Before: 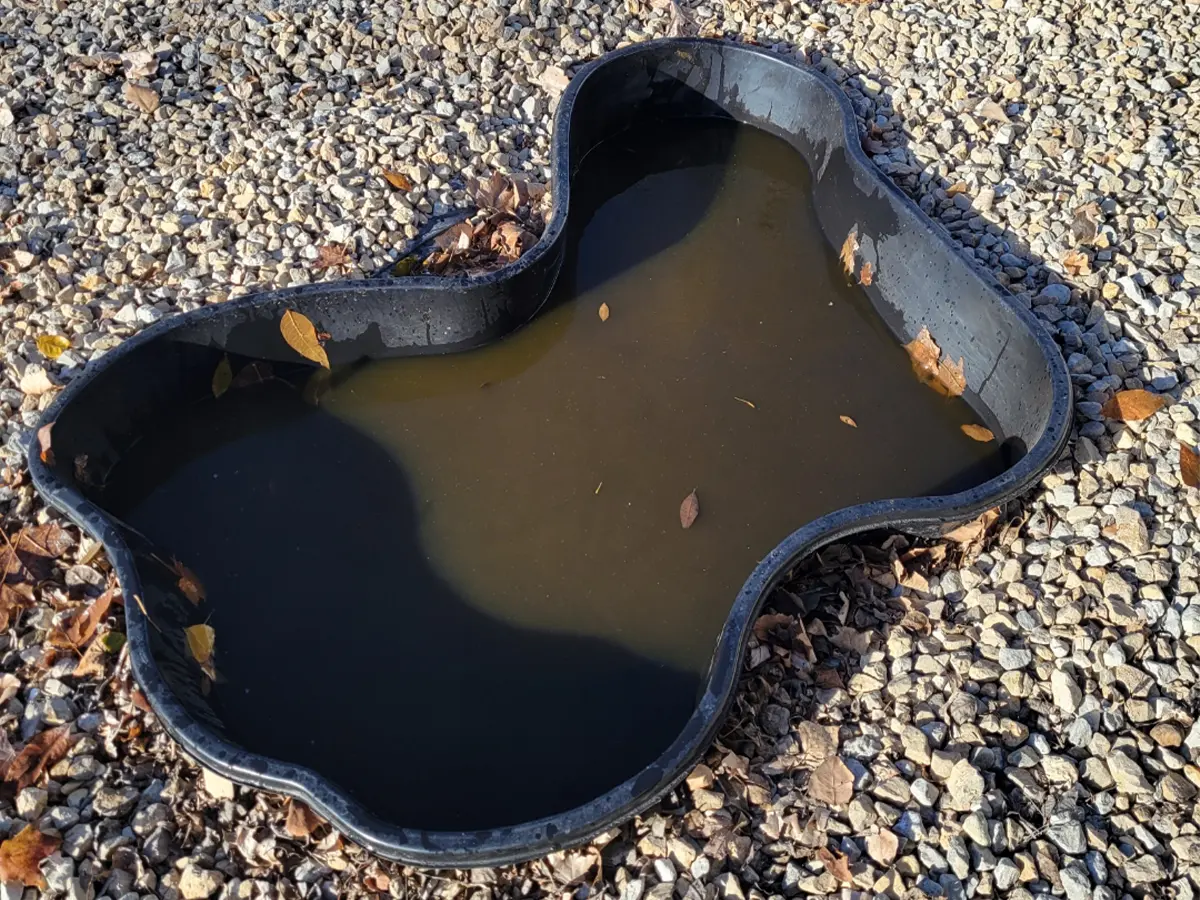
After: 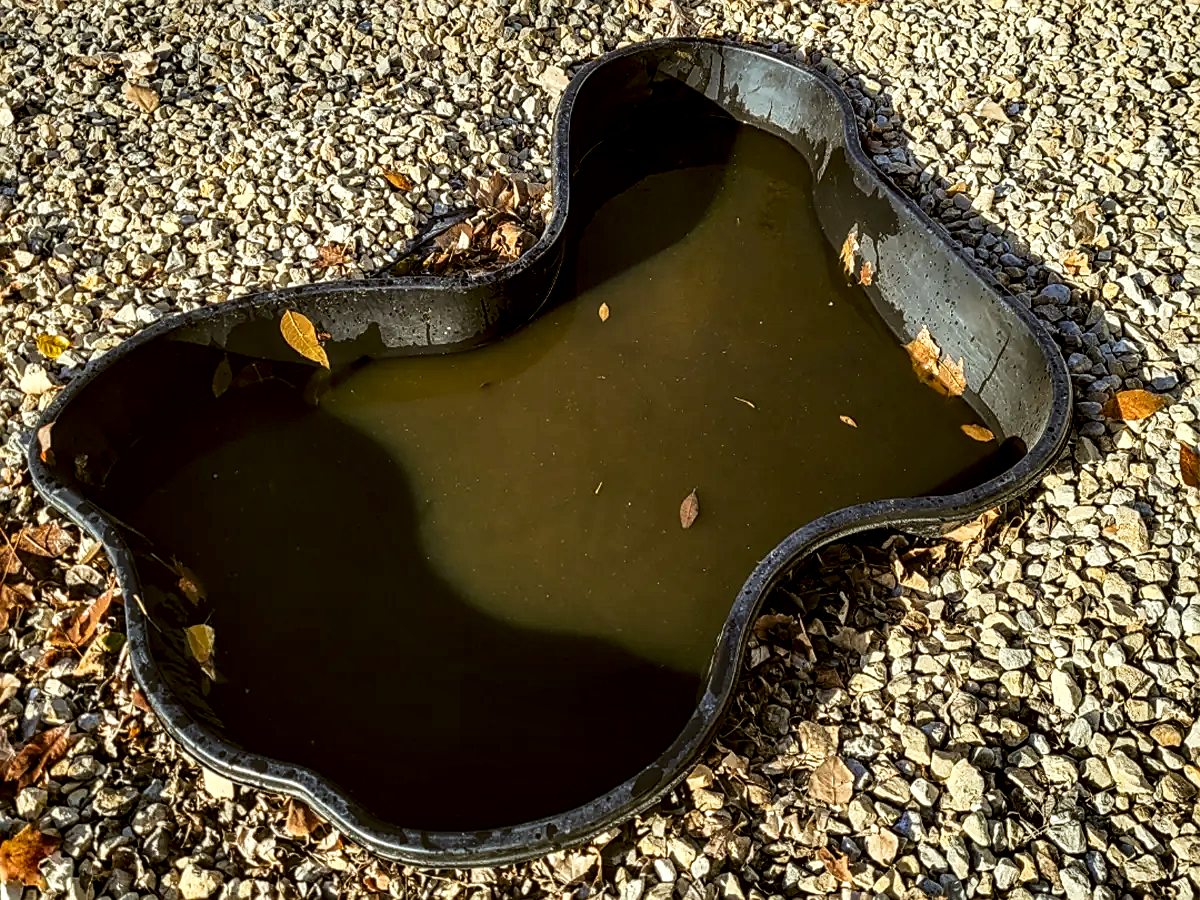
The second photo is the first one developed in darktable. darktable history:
color correction: highlights a* -1.78, highlights b* 10.26, shadows a* 0.335, shadows b* 19.98
local contrast: detail 160%
tone curve: curves: ch0 [(0.016, 0.011) (0.204, 0.146) (0.515, 0.476) (0.78, 0.795) (1, 0.981)], preserve colors none
sharpen: on, module defaults
